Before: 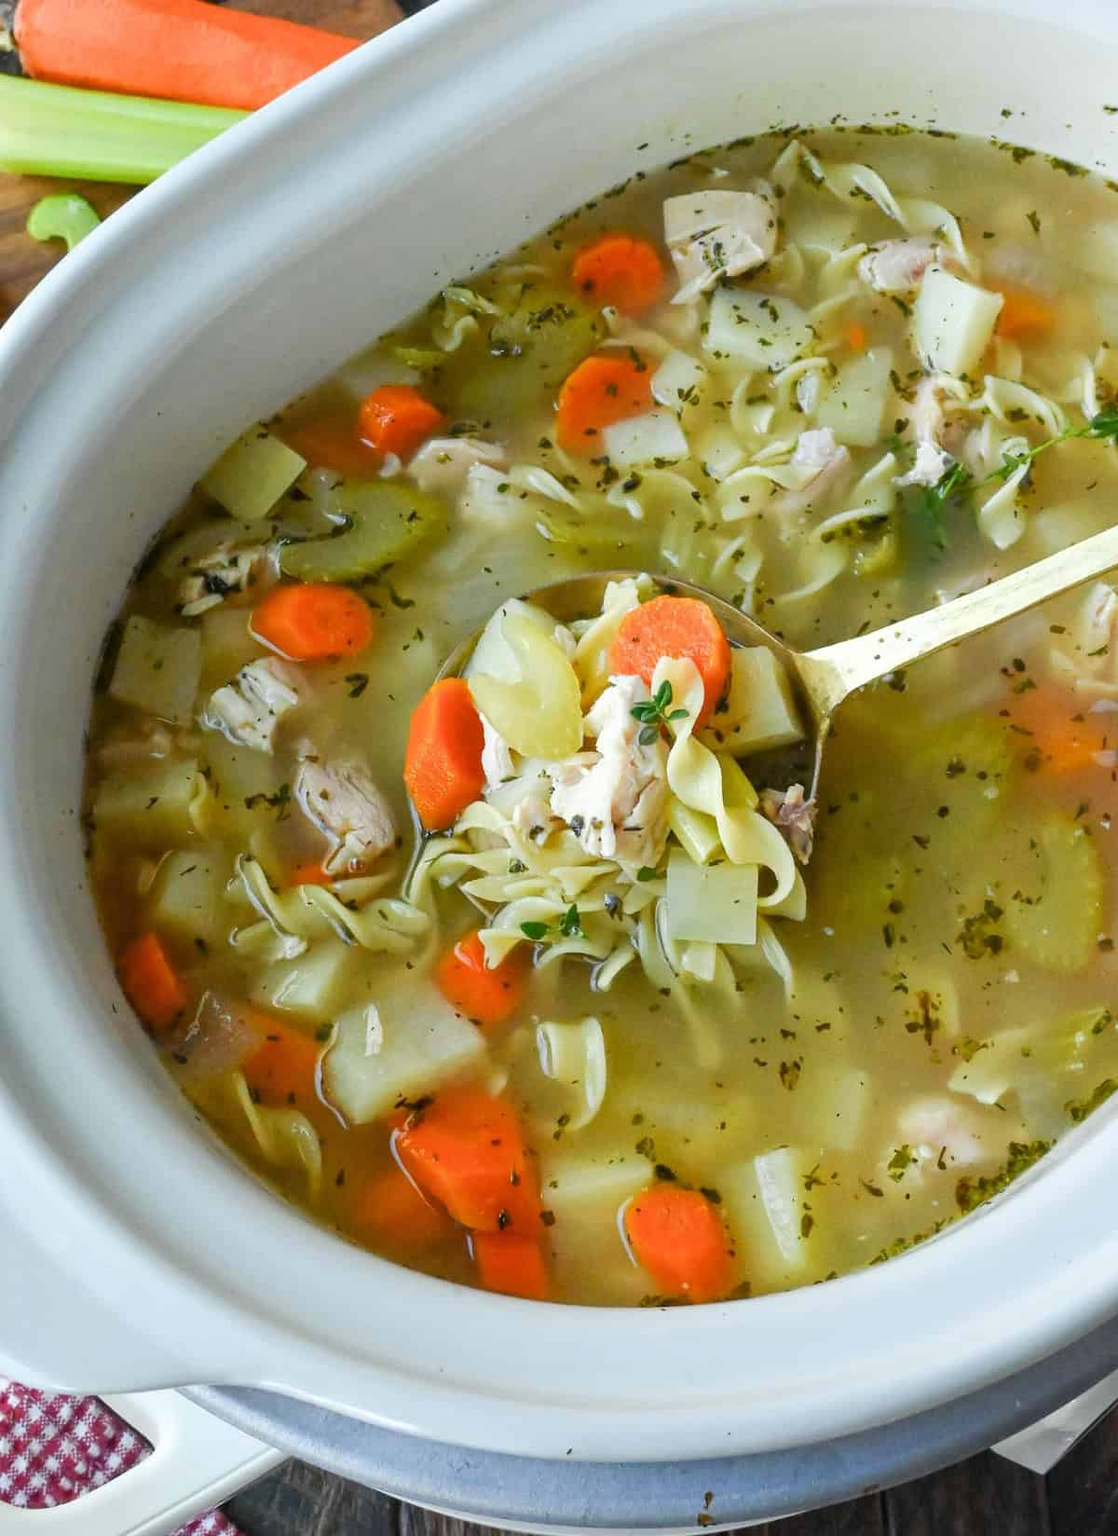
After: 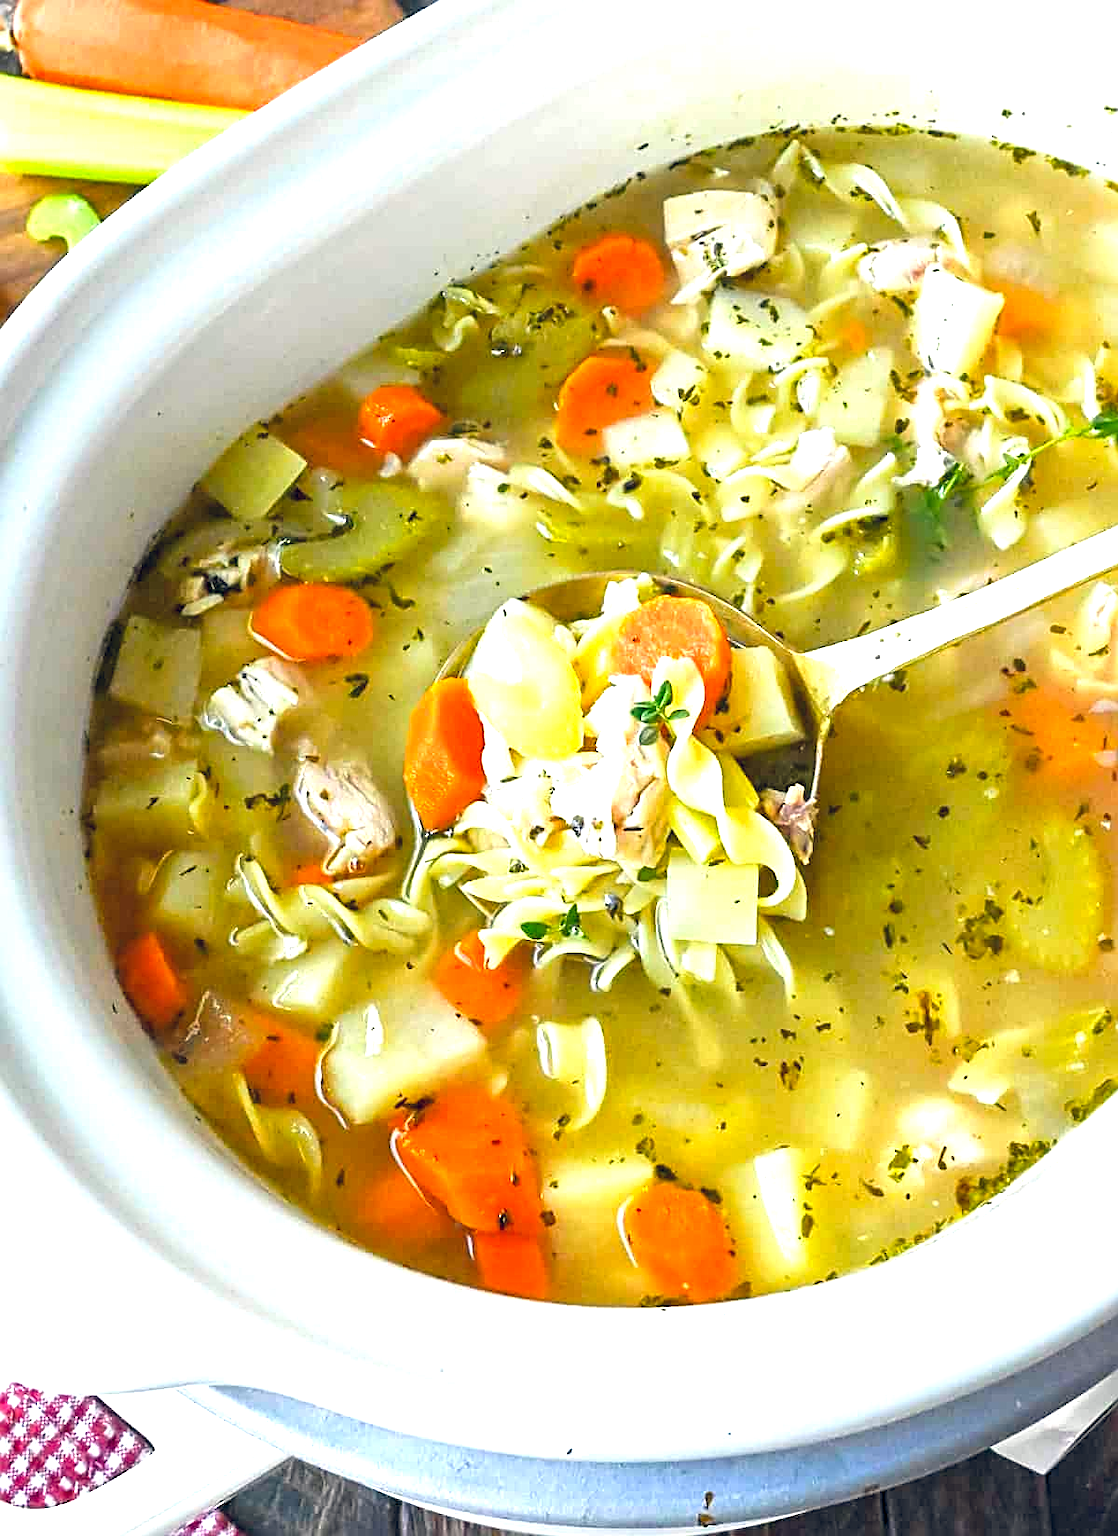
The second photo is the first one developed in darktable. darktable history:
sharpen: radius 2.676, amount 0.669
exposure: black level correction 0.001, exposure 1.129 EV, compensate exposure bias true, compensate highlight preservation false
color balance rgb: shadows lift › hue 87.51°, highlights gain › chroma 0.68%, highlights gain › hue 55.1°, global offset › chroma 0.13%, global offset › hue 253.66°, linear chroma grading › global chroma 0.5%, perceptual saturation grading › global saturation 16.38%
